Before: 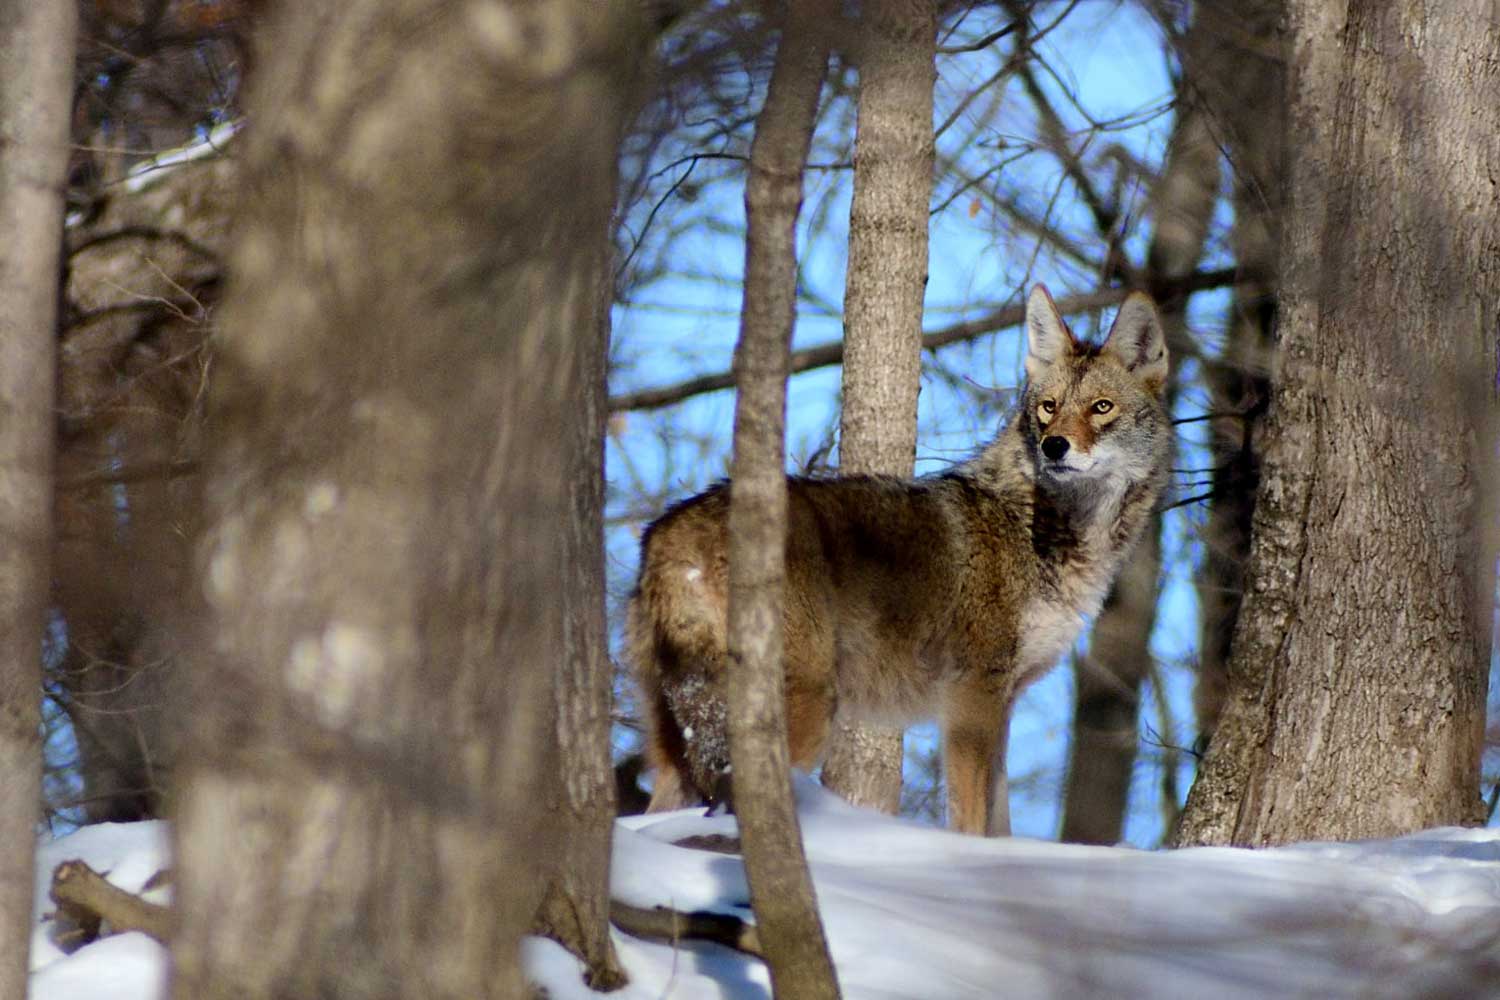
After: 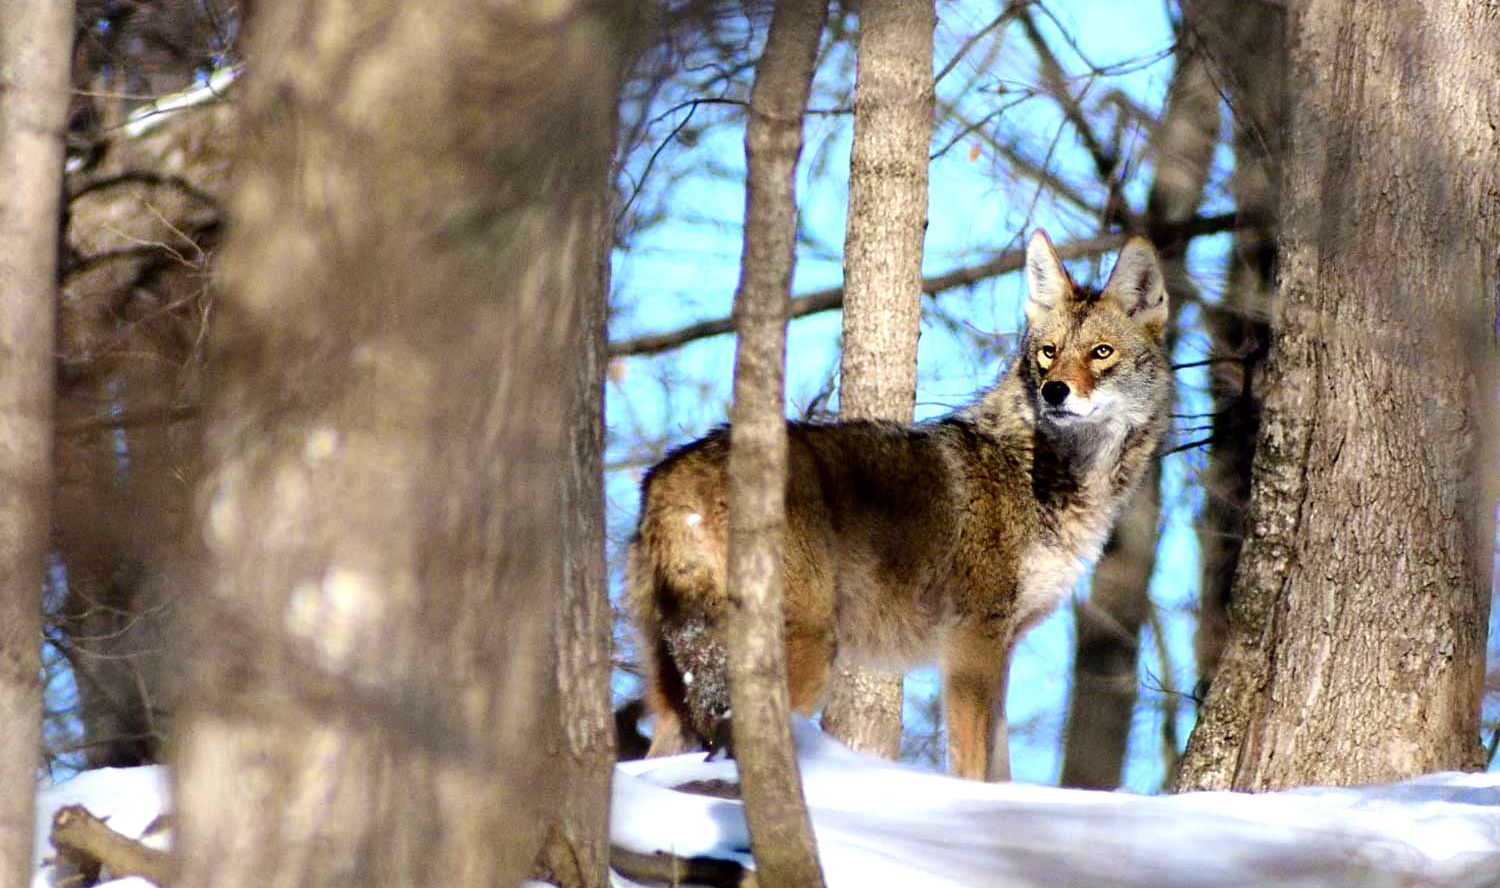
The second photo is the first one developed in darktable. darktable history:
crop and rotate: top 5.502%, bottom 5.627%
exposure: exposure 0.512 EV, compensate highlight preservation false
shadows and highlights: radius 120.55, shadows 21.94, white point adjustment -9.63, highlights -12.74, soften with gaussian
tone equalizer: -8 EV -0.759 EV, -7 EV -0.685 EV, -6 EV -0.604 EV, -5 EV -0.363 EV, -3 EV 0.369 EV, -2 EV 0.6 EV, -1 EV 0.679 EV, +0 EV 0.719 EV, mask exposure compensation -0.51 EV
